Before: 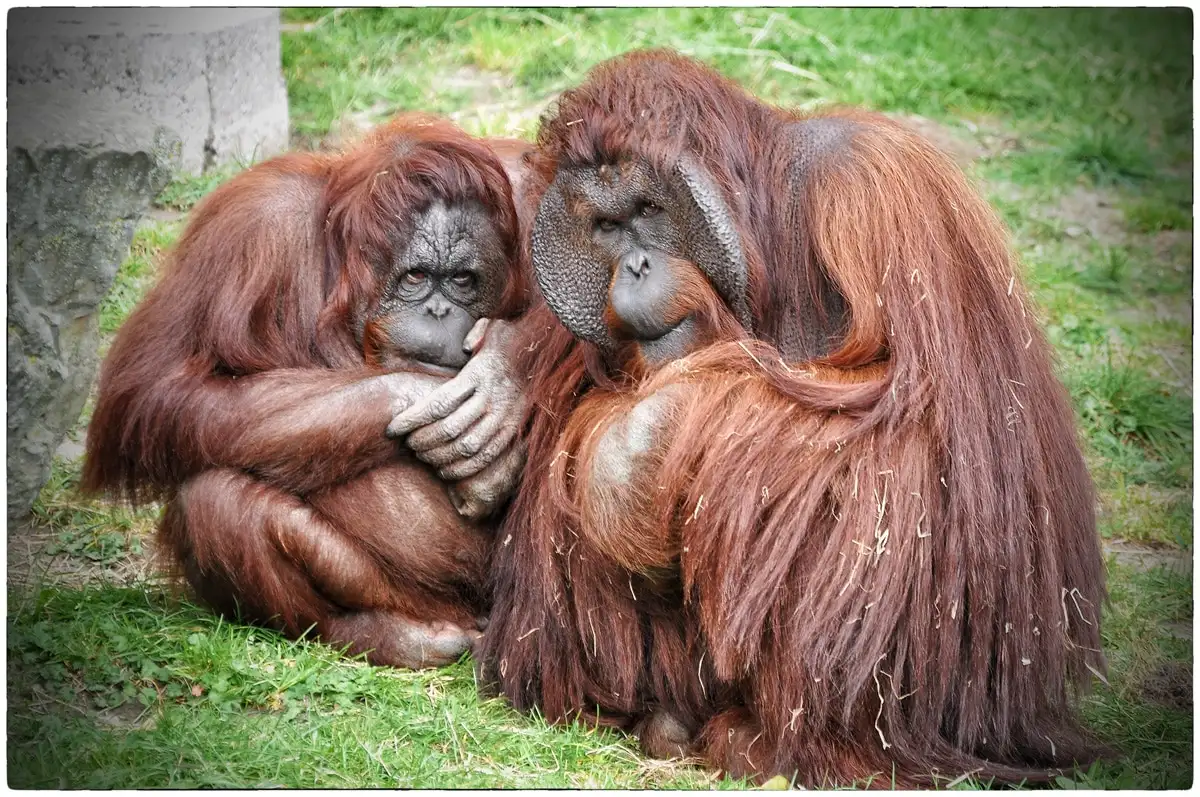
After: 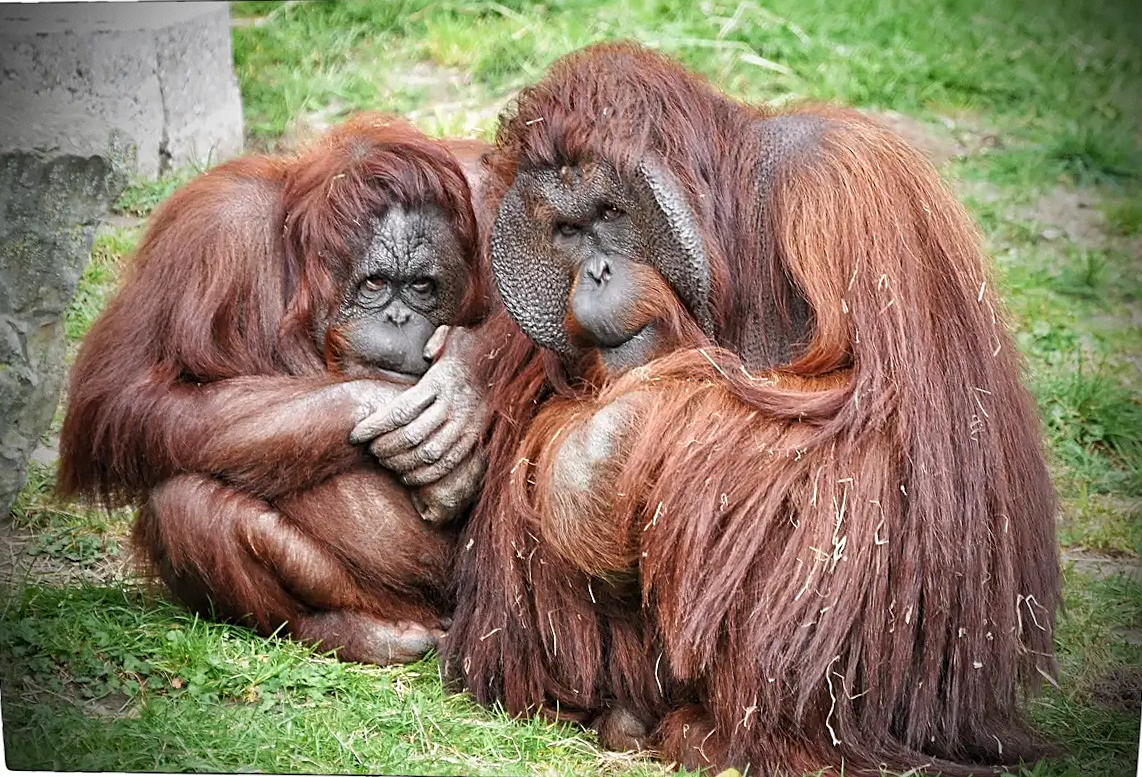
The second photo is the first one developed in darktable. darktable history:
rotate and perspective: rotation 0.074°, lens shift (vertical) 0.096, lens shift (horizontal) -0.041, crop left 0.043, crop right 0.952, crop top 0.024, crop bottom 0.979
sharpen: on, module defaults
grain: coarseness 14.57 ISO, strength 8.8%
